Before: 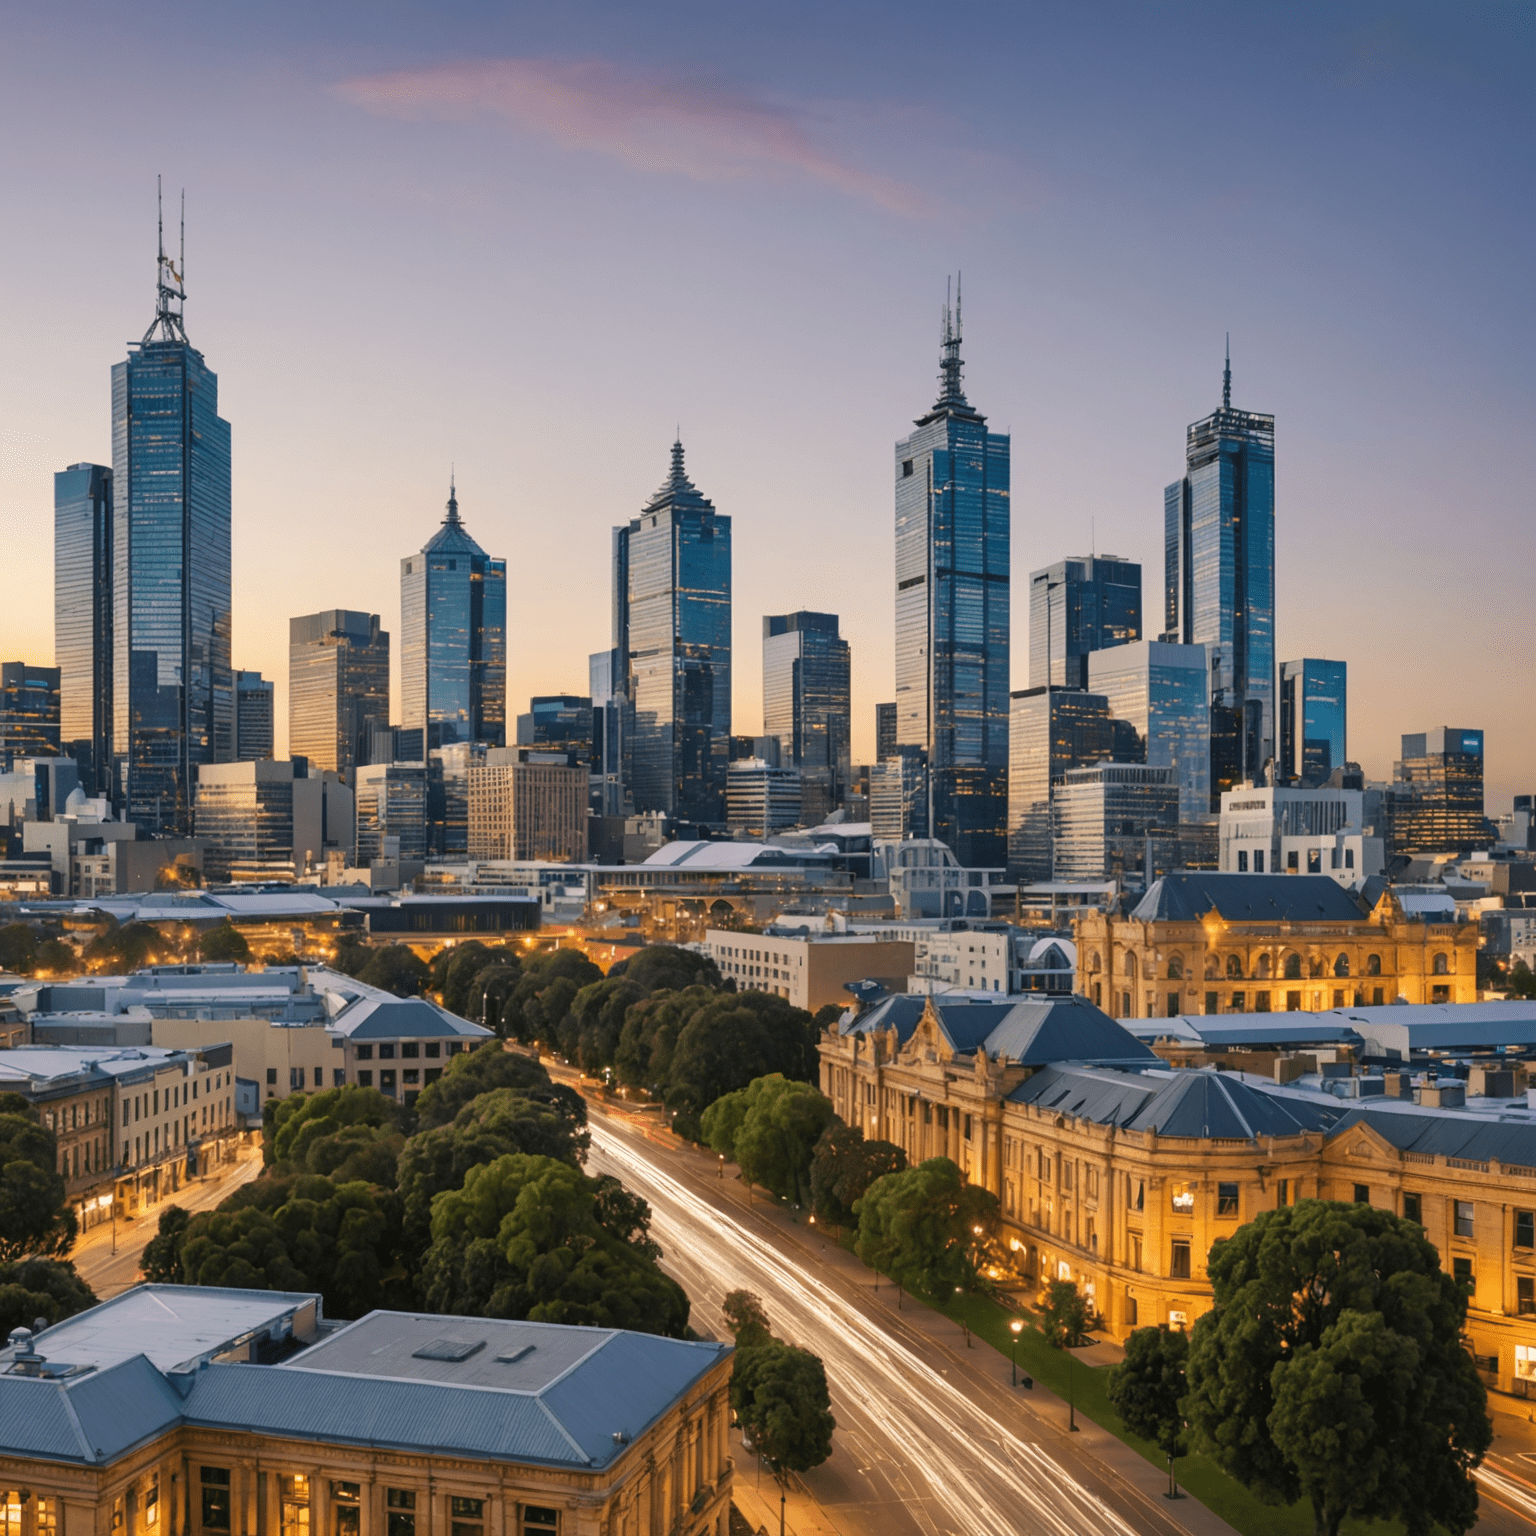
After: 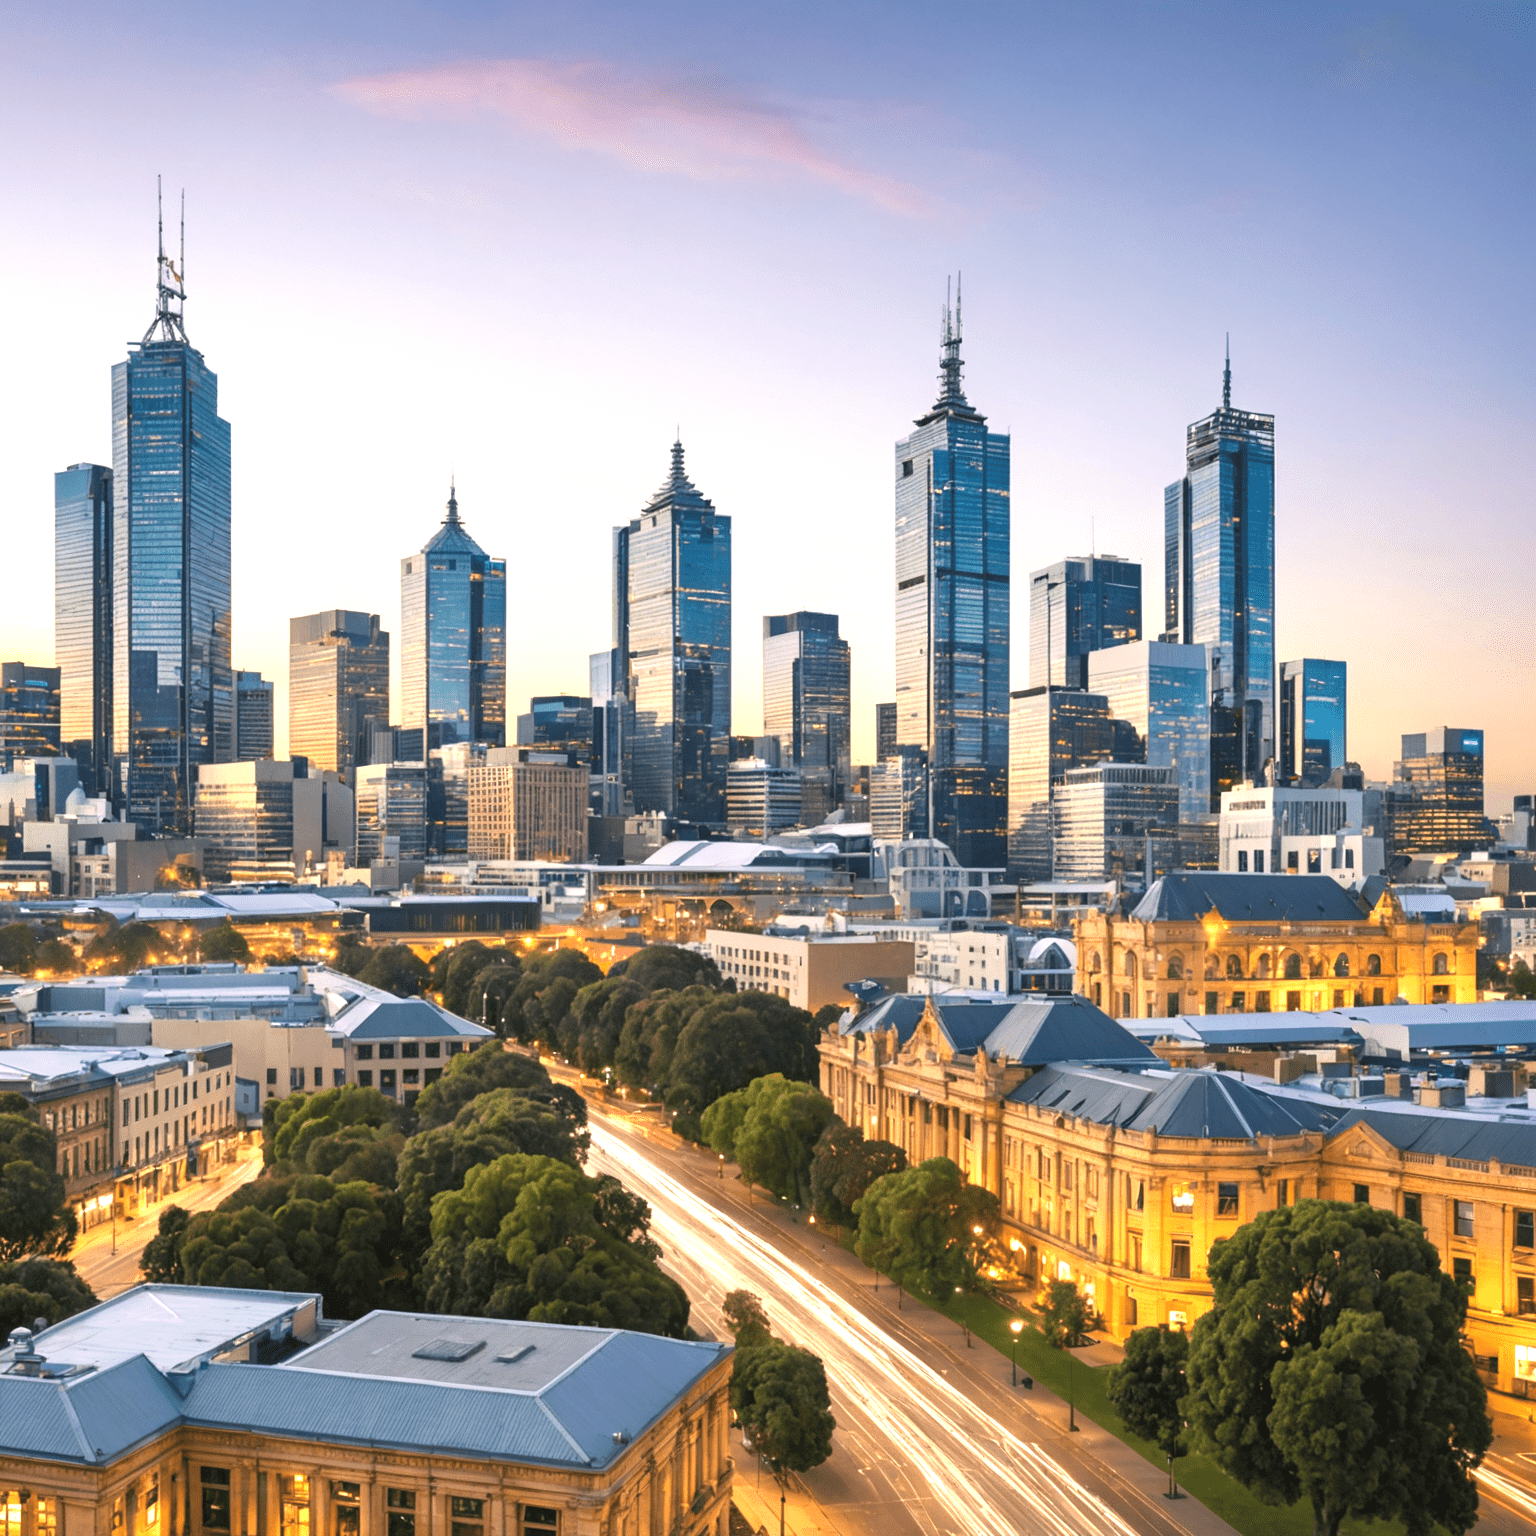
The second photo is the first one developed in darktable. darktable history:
exposure: exposure 0.999 EV, compensate highlight preservation false
